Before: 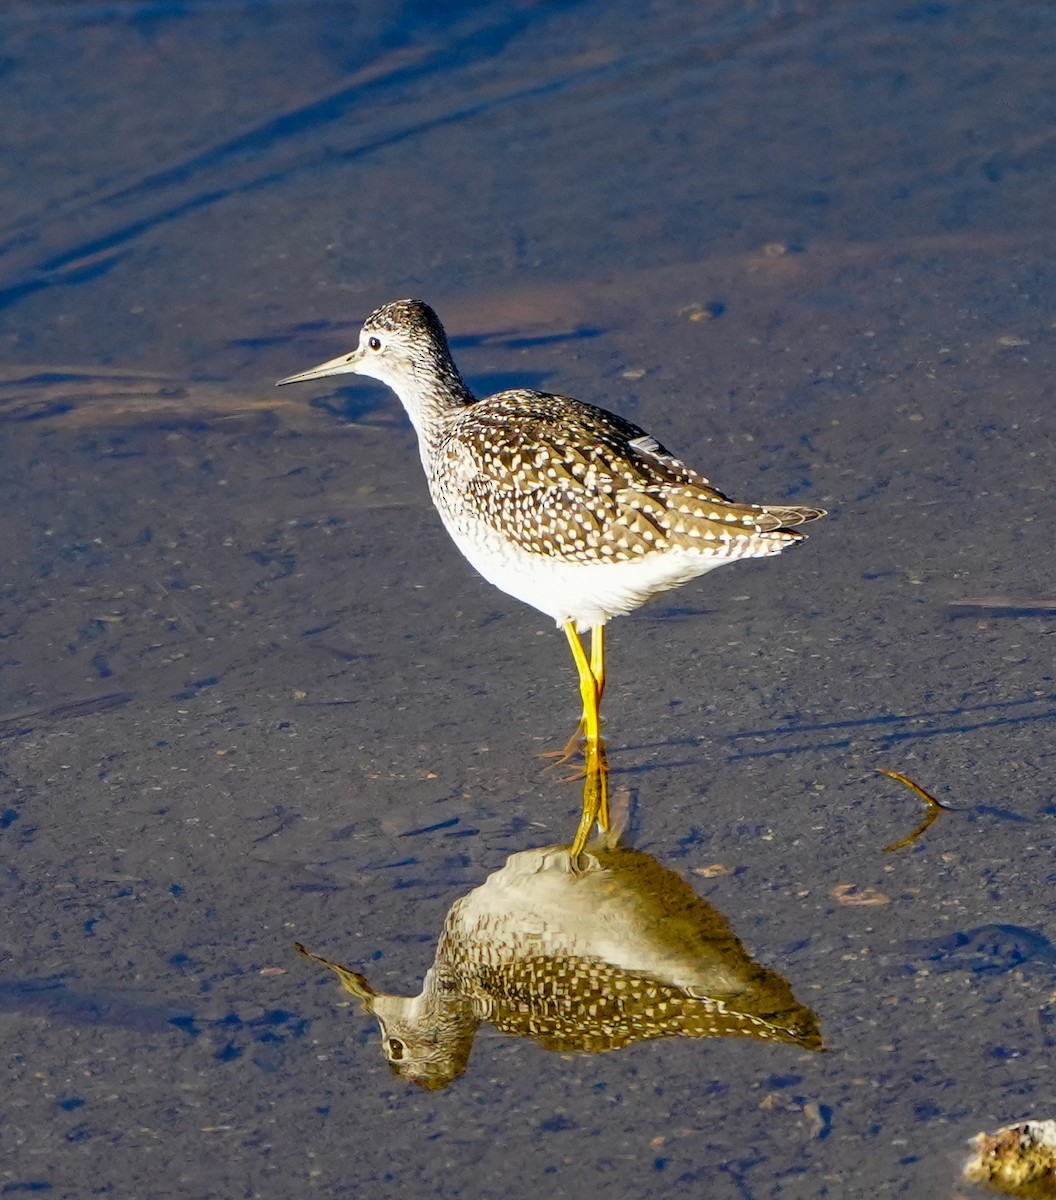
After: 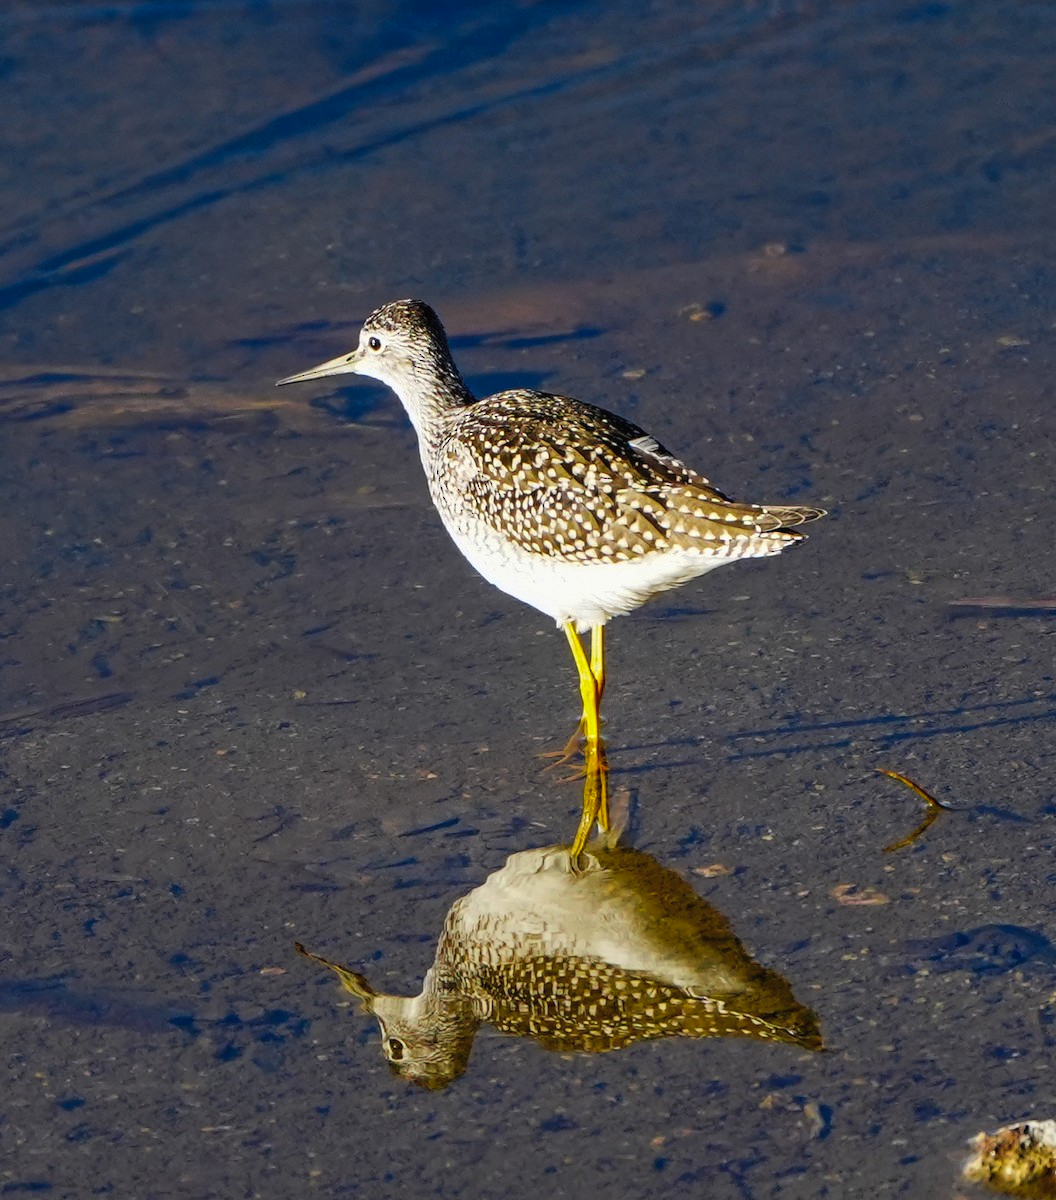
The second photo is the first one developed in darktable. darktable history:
tone curve: curves: ch0 [(0, 0) (0.003, 0.019) (0.011, 0.022) (0.025, 0.027) (0.044, 0.037) (0.069, 0.049) (0.1, 0.066) (0.136, 0.091) (0.177, 0.125) (0.224, 0.159) (0.277, 0.206) (0.335, 0.266) (0.399, 0.332) (0.468, 0.411) (0.543, 0.492) (0.623, 0.577) (0.709, 0.668) (0.801, 0.767) (0.898, 0.869) (1, 1)], preserve colors none
